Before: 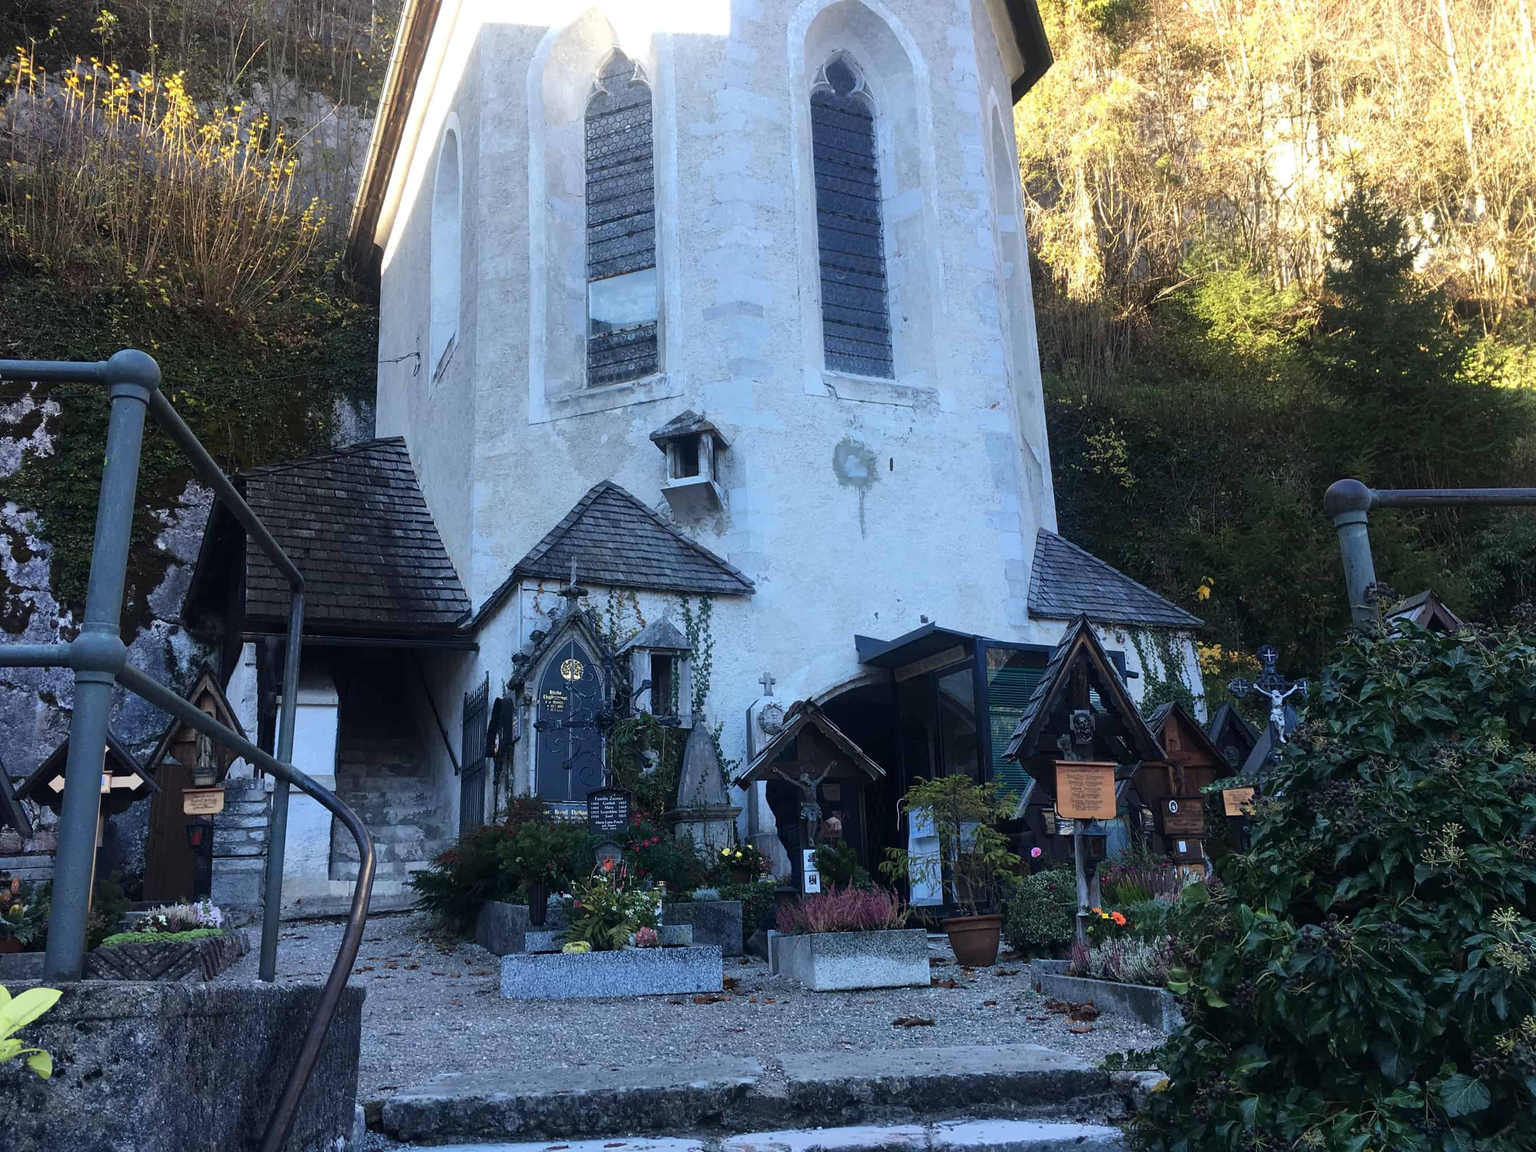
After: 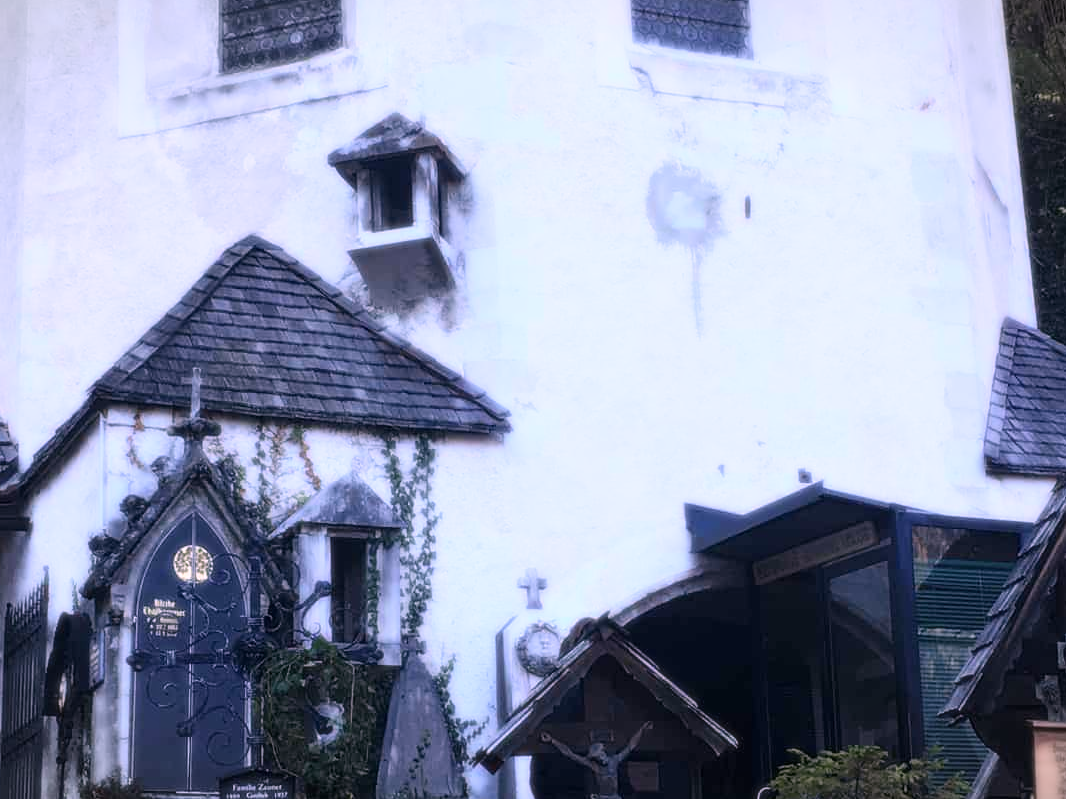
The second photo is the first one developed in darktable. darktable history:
color correction: highlights a* 5.81, highlights b* 4.84
vignetting: fall-off start 100%, brightness -0.282, width/height ratio 1.31
crop: left 30%, top 30%, right 30%, bottom 30%
white balance: red 1.066, blue 1.119
bloom: size 0%, threshold 54.82%, strength 8.31%
